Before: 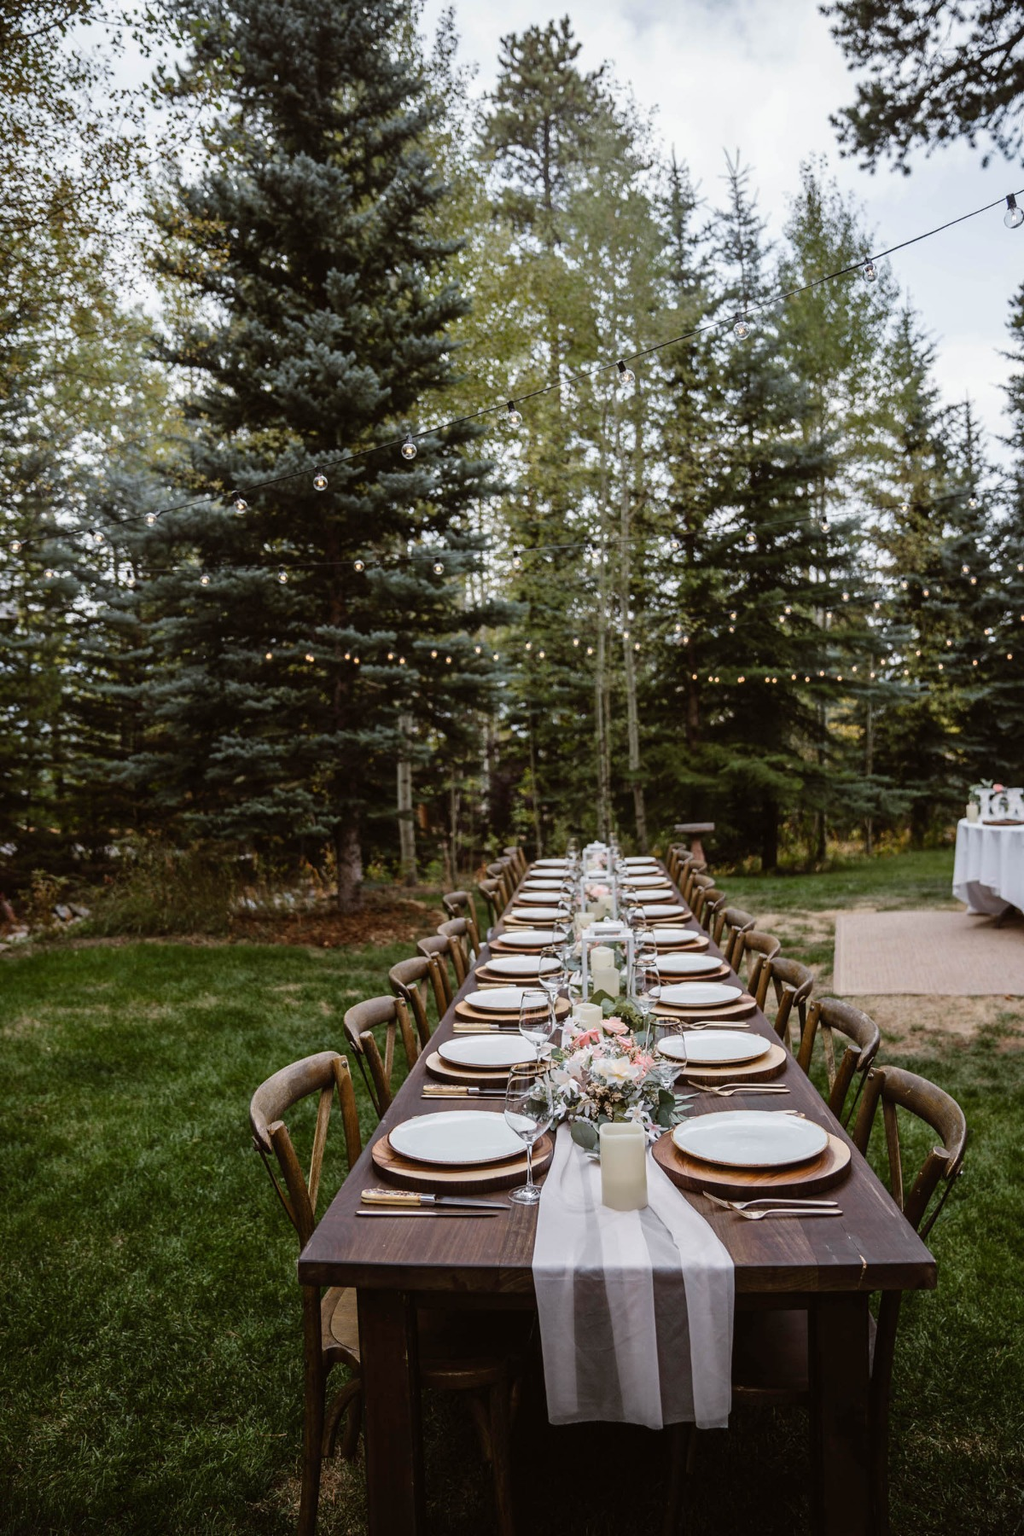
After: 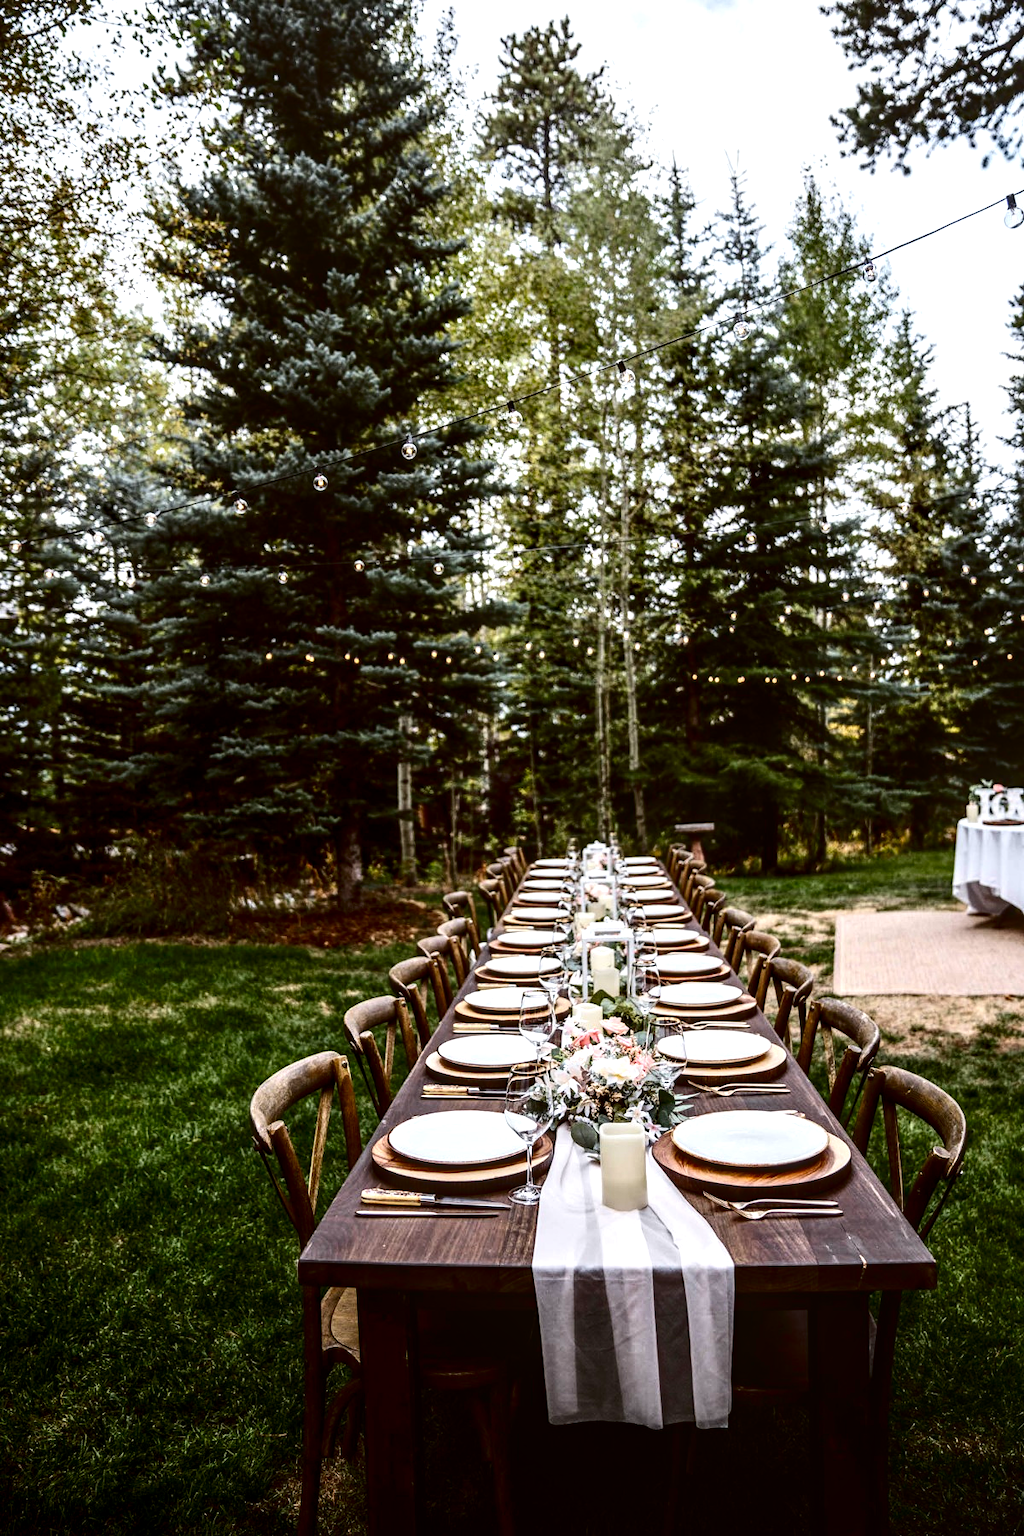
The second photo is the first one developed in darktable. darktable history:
exposure: exposure 0.74 EV, compensate highlight preservation false
local contrast: highlights 61%, detail 143%, midtone range 0.428
contrast brightness saturation: contrast 0.24, brightness -0.24, saturation 0.14
